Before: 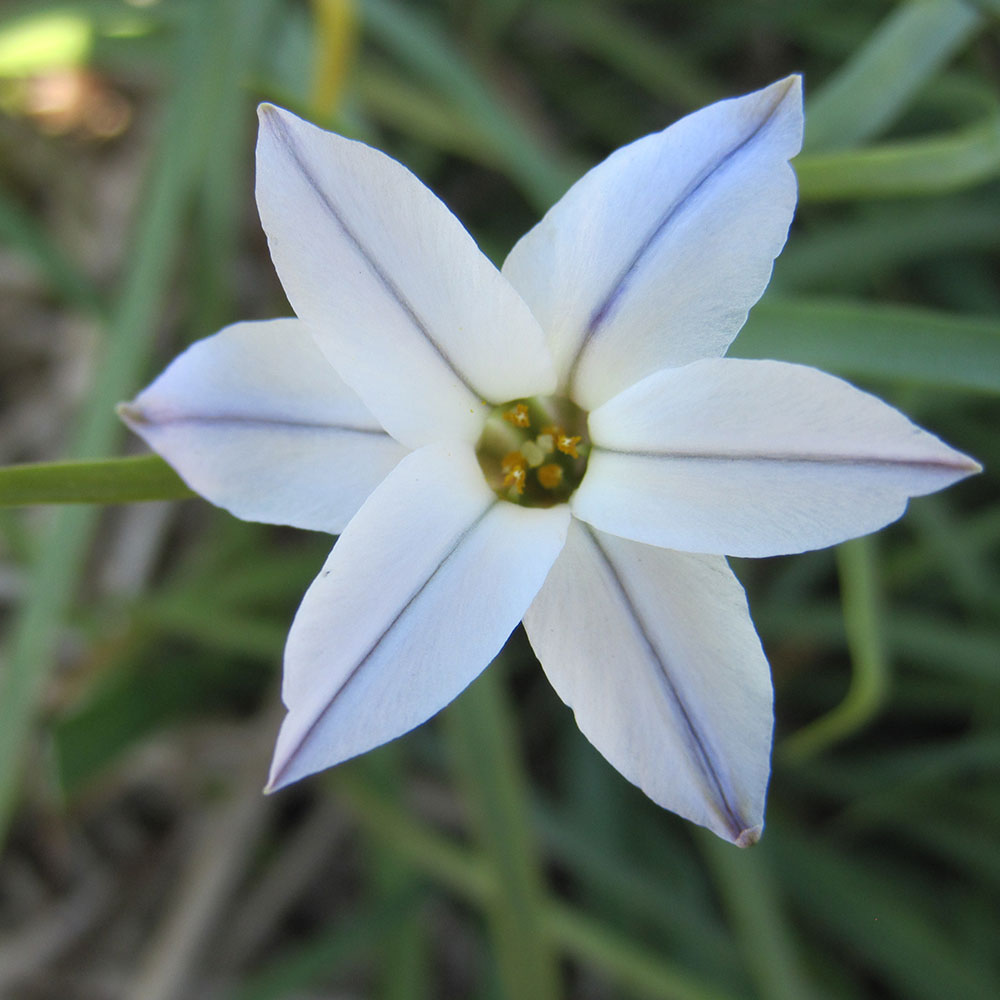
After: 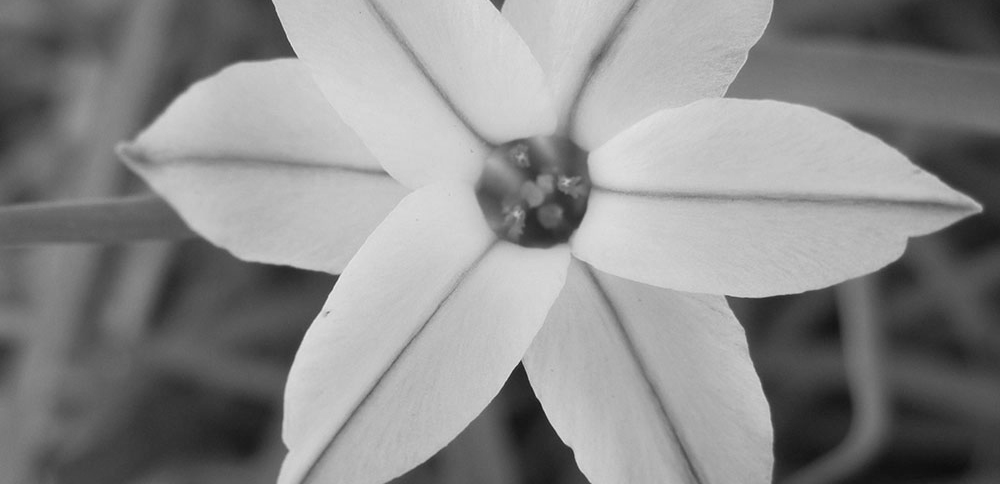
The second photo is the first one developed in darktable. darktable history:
monochrome: on, module defaults
crop and rotate: top 26.056%, bottom 25.543%
shadows and highlights: shadows 25, highlights -25
